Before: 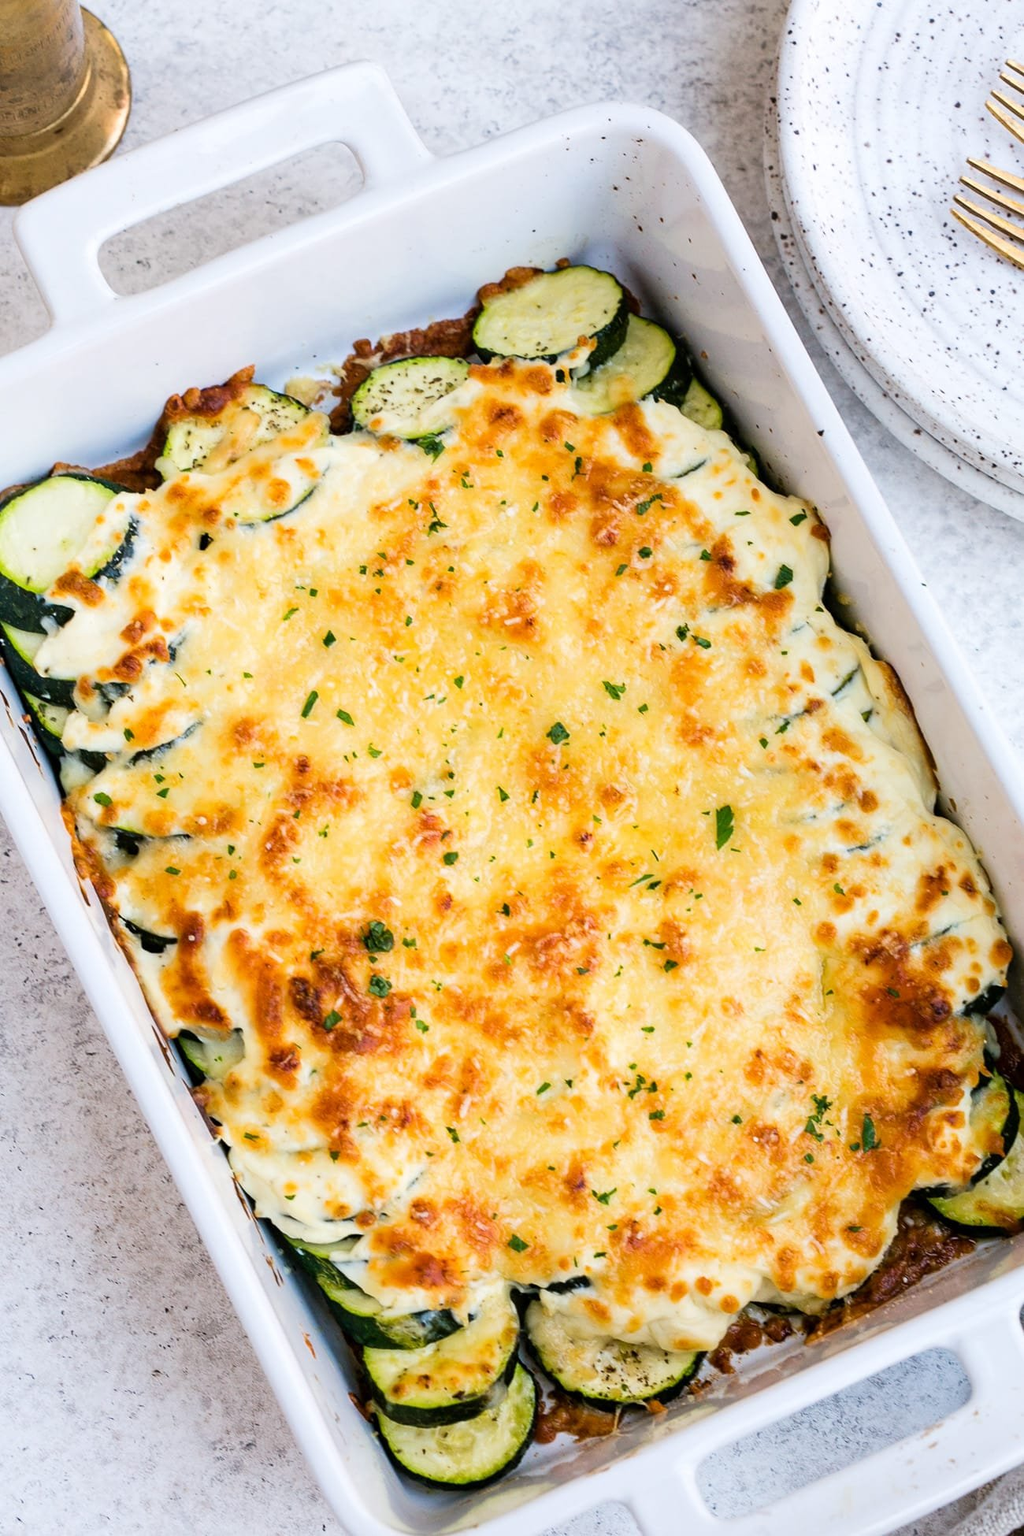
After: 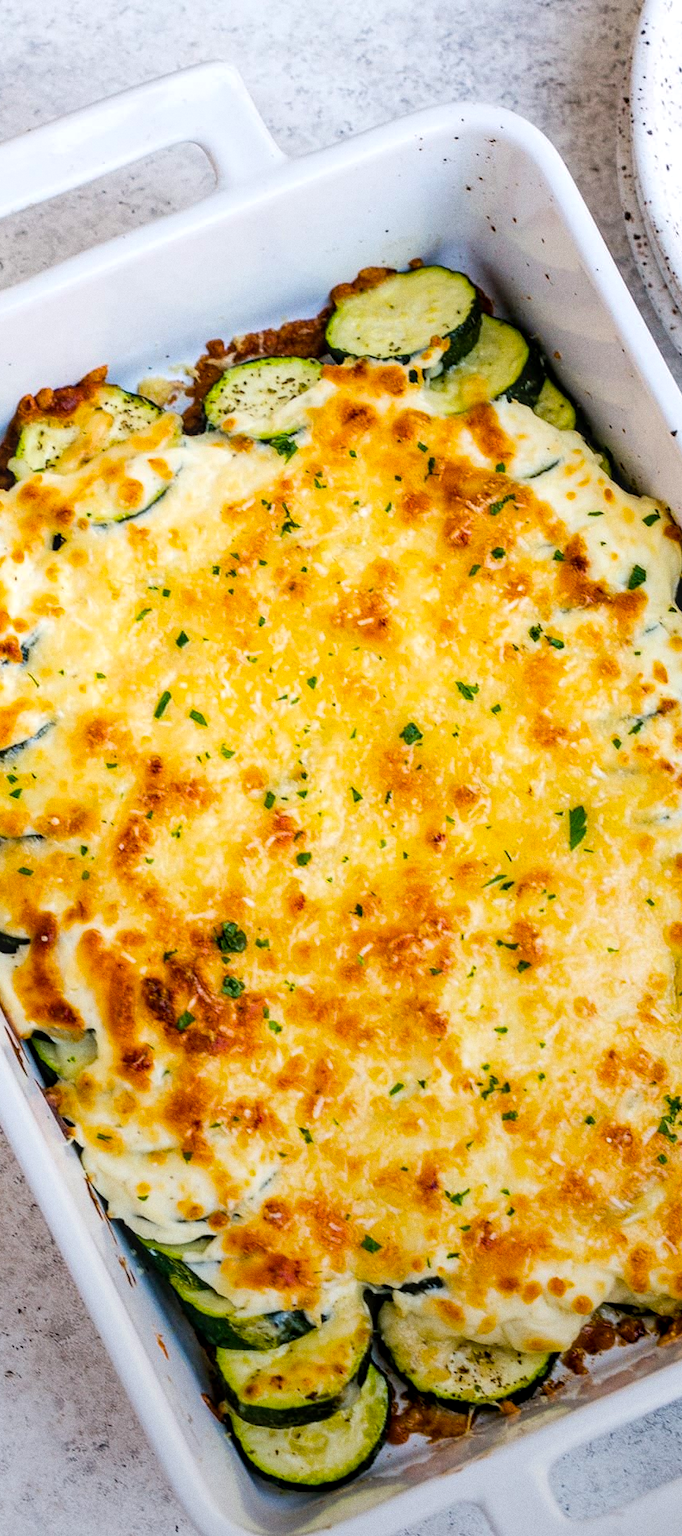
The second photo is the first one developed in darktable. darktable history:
color balance rgb: perceptual saturation grading › global saturation 30%
crop and rotate: left 14.385%, right 18.948%
grain: coarseness 0.09 ISO
graduated density: rotation -180°, offset 27.42
local contrast: on, module defaults
